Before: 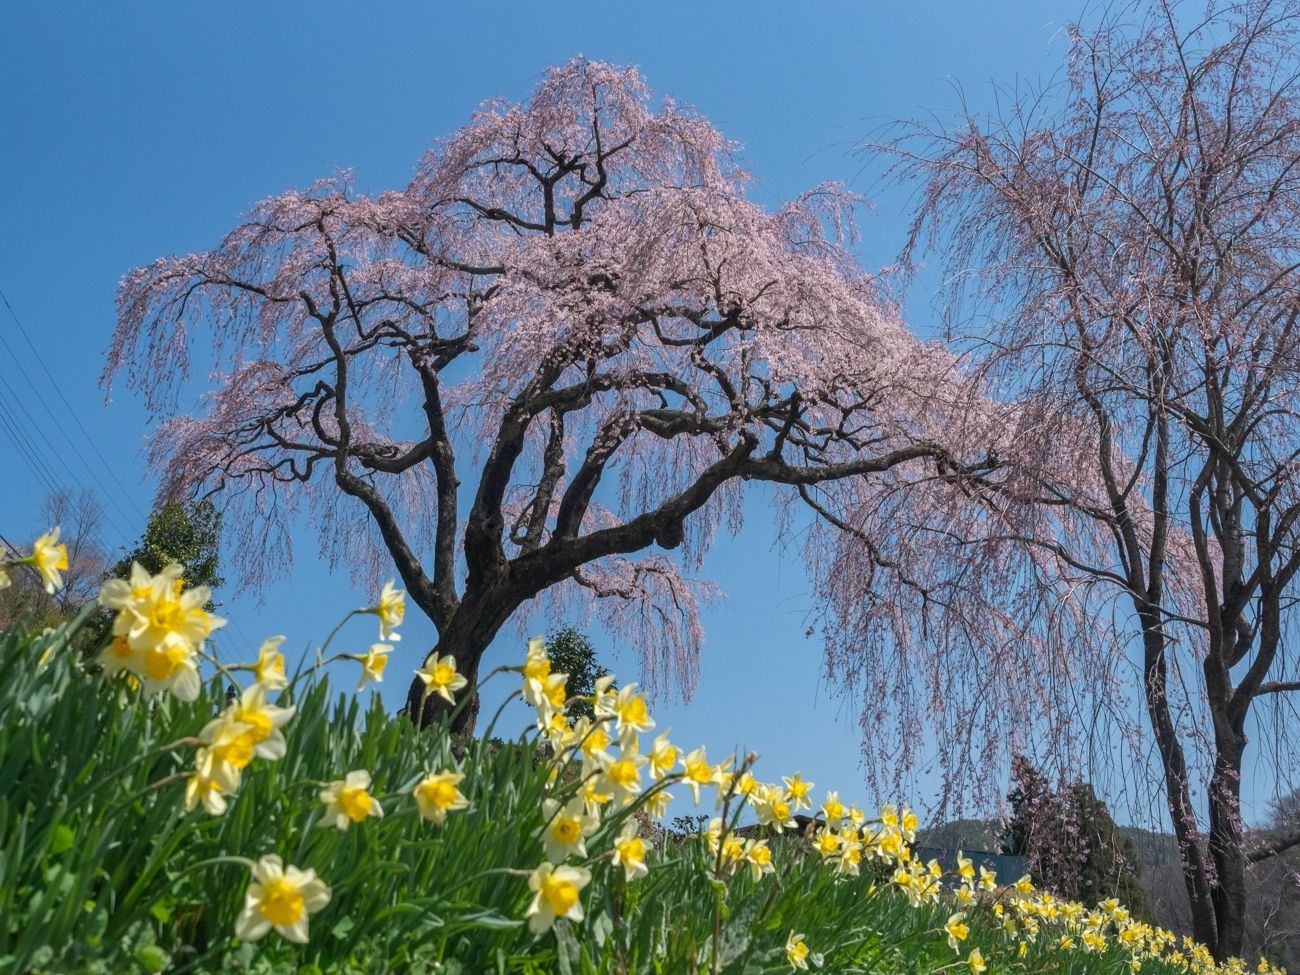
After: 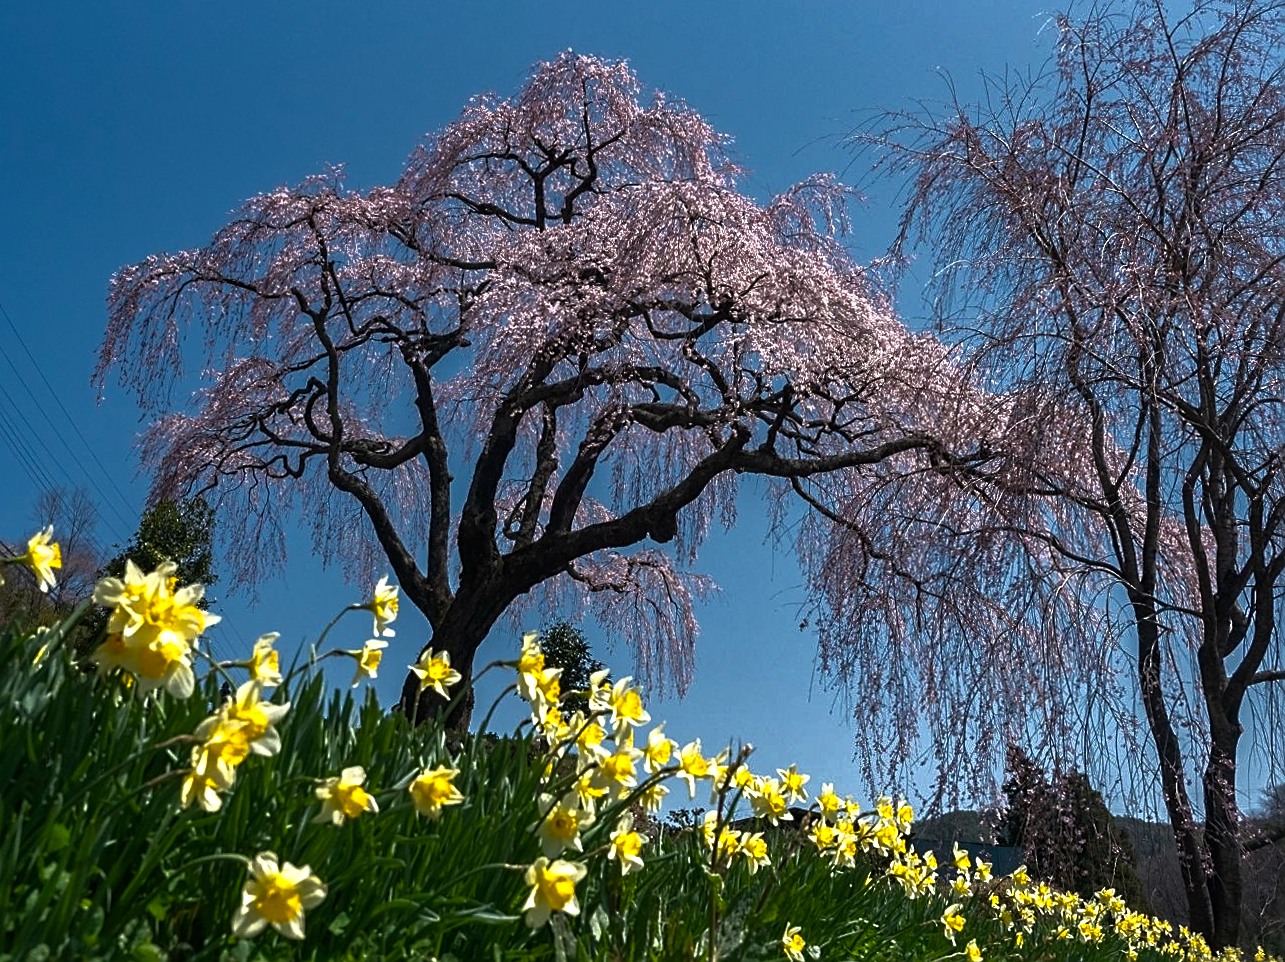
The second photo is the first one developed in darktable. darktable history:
rotate and perspective: rotation -0.45°, automatic cropping original format, crop left 0.008, crop right 0.992, crop top 0.012, crop bottom 0.988
tone equalizer: -8 EV -0.75 EV, -7 EV -0.7 EV, -6 EV -0.6 EV, -5 EV -0.4 EV, -3 EV 0.4 EV, -2 EV 0.6 EV, -1 EV 0.7 EV, +0 EV 0.75 EV, edges refinement/feathering 500, mask exposure compensation -1.57 EV, preserve details no
color balance rgb: perceptual saturation grading › global saturation 20%, global vibrance 10%
sharpen: on, module defaults
base curve: curves: ch0 [(0, 0) (0.564, 0.291) (0.802, 0.731) (1, 1)]
